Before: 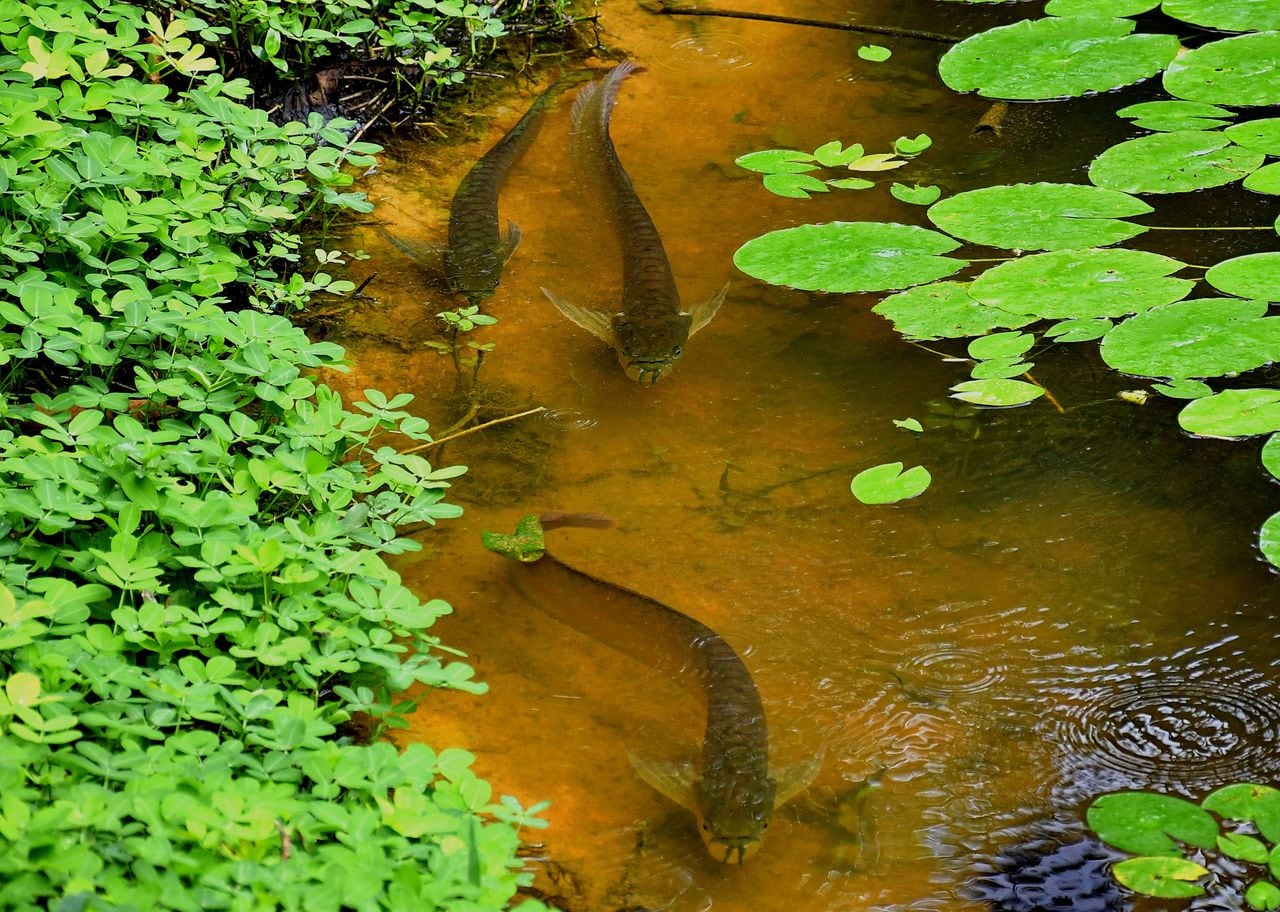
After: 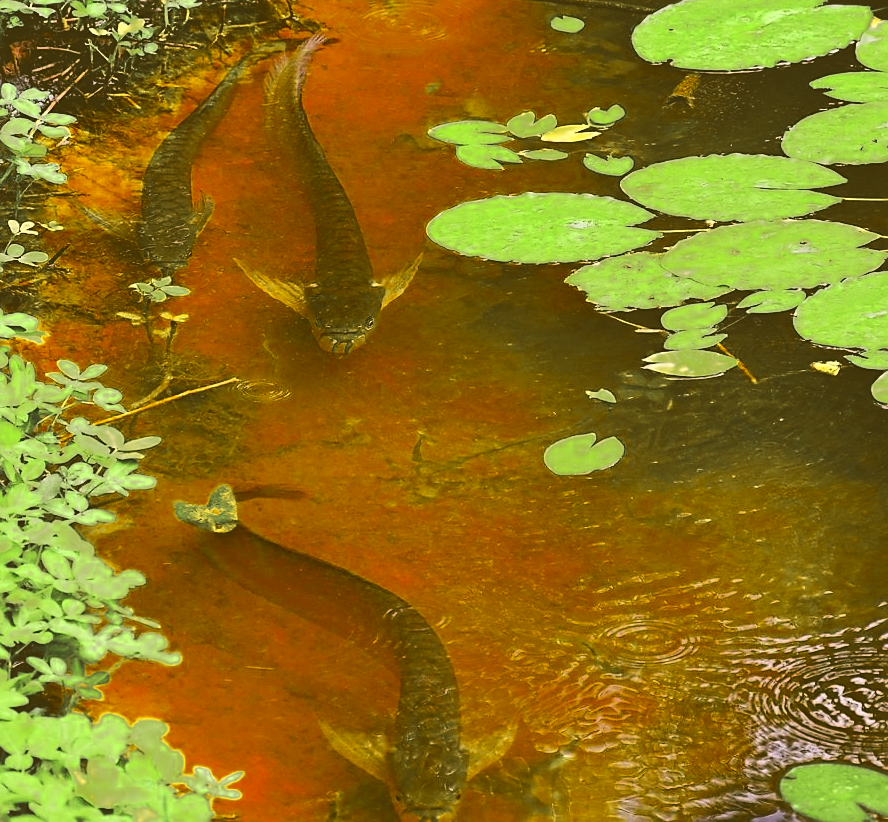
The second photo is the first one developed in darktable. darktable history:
color correction: highlights a* 8.38, highlights b* 15.46, shadows a* -0.472, shadows b* 26.85
crop and rotate: left 24.042%, top 3.201%, right 6.549%, bottom 6.663%
color zones: curves: ch0 [(0.11, 0.396) (0.195, 0.36) (0.25, 0.5) (0.303, 0.412) (0.357, 0.544) (0.75, 0.5) (0.967, 0.328)]; ch1 [(0, 0.468) (0.112, 0.512) (0.202, 0.6) (0.25, 0.5) (0.307, 0.352) (0.357, 0.544) (0.75, 0.5) (0.963, 0.524)], mix 28.19%
contrast brightness saturation: contrast 0.316, brightness -0.084, saturation 0.174
sharpen: radius 1.877, amount 0.399, threshold 1.734
tone equalizer: on, module defaults
exposure: black level correction -0.07, exposure 0.503 EV, compensate exposure bias true, compensate highlight preservation false
